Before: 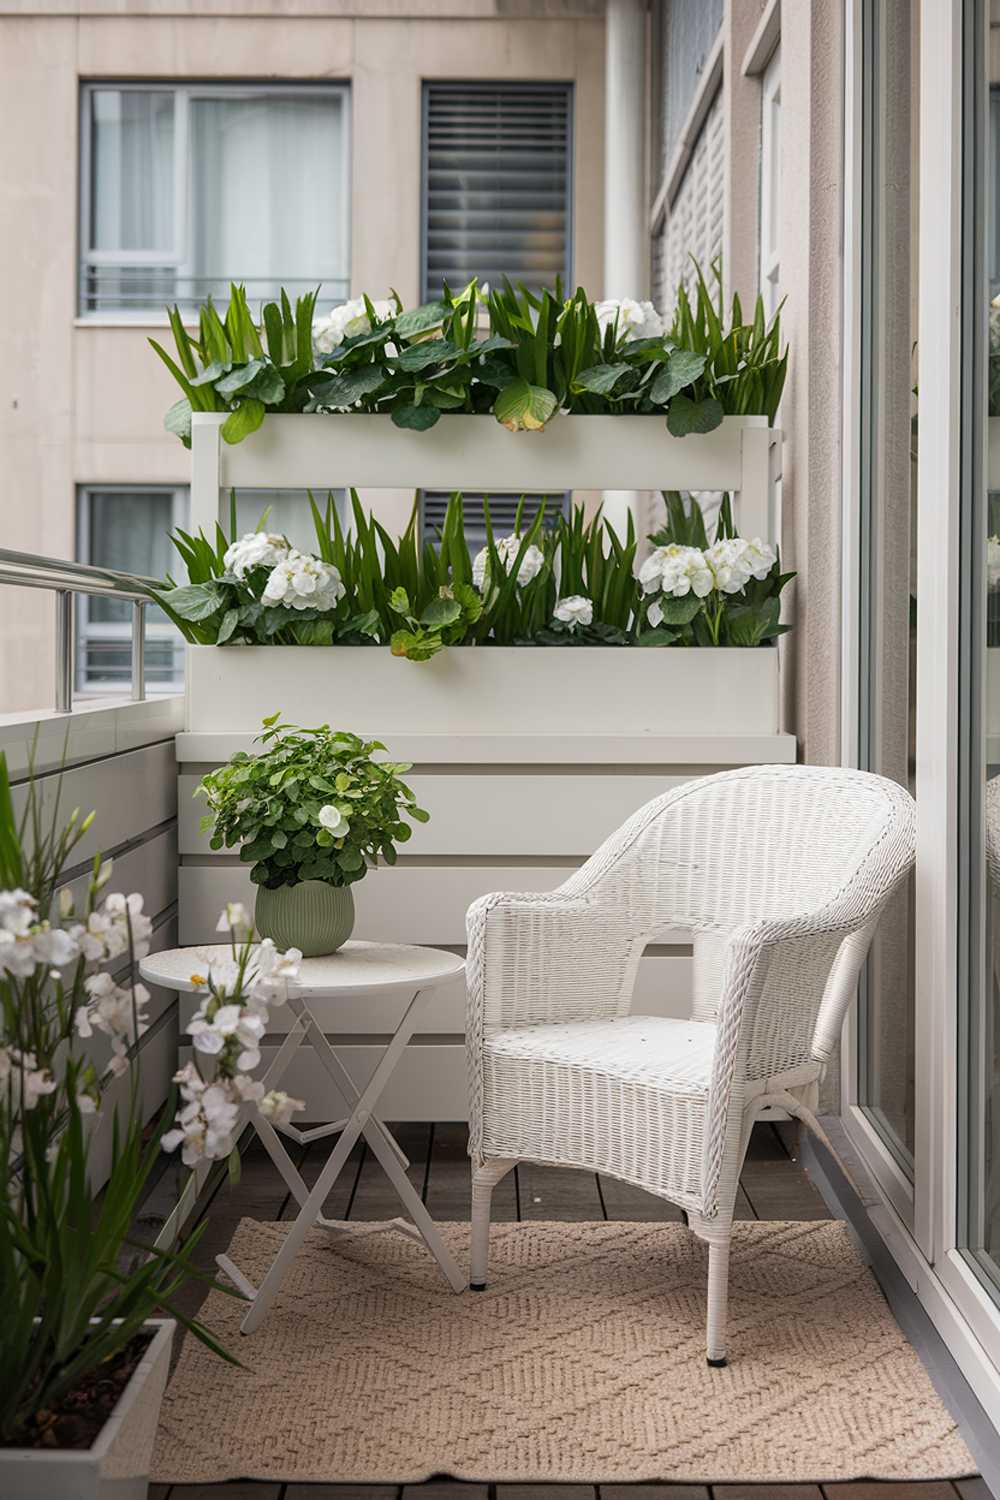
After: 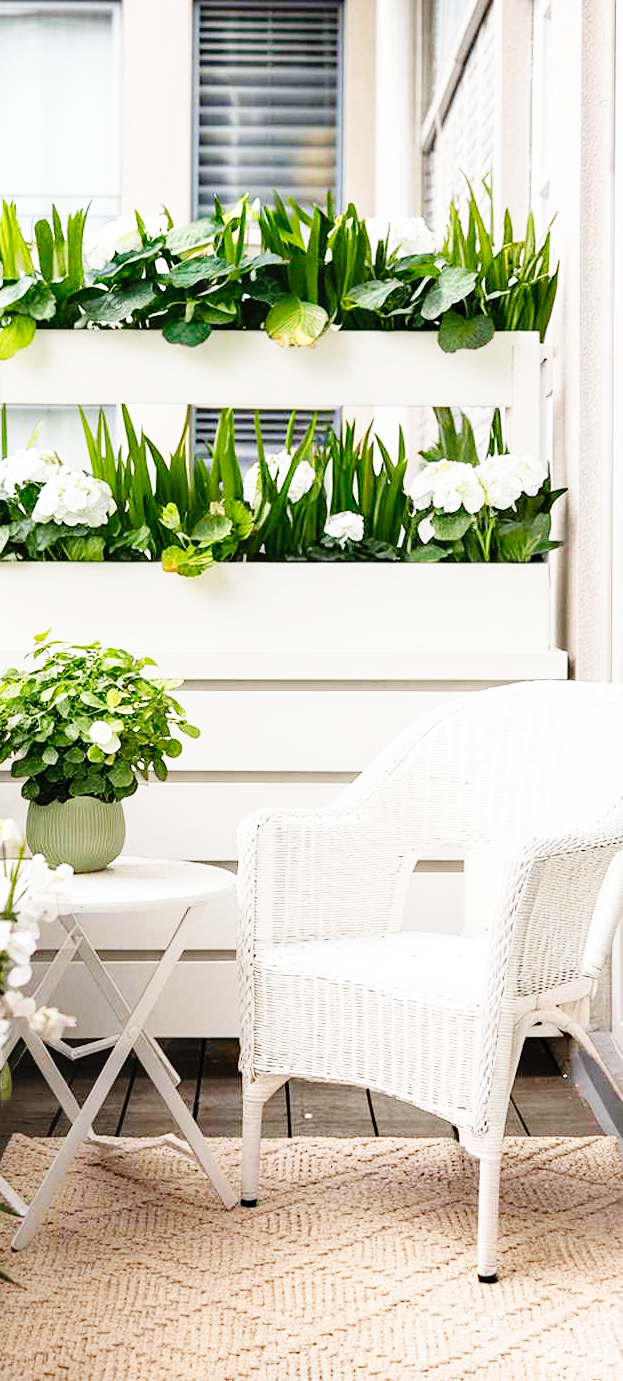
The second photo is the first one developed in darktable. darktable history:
base curve: curves: ch0 [(0, 0) (0.028, 0.03) (0.105, 0.232) (0.387, 0.748) (0.754, 0.968) (1, 1)], fusion 1, exposure shift 0.576, preserve colors none
crop and rotate: left 22.918%, top 5.629%, right 14.711%, bottom 2.247%
tone curve: curves: ch0 [(0, 0) (0.003, 0.032) (0.011, 0.033) (0.025, 0.036) (0.044, 0.046) (0.069, 0.069) (0.1, 0.108) (0.136, 0.157) (0.177, 0.208) (0.224, 0.256) (0.277, 0.313) (0.335, 0.379) (0.399, 0.444) (0.468, 0.514) (0.543, 0.595) (0.623, 0.687) (0.709, 0.772) (0.801, 0.854) (0.898, 0.933) (1, 1)], preserve colors none
